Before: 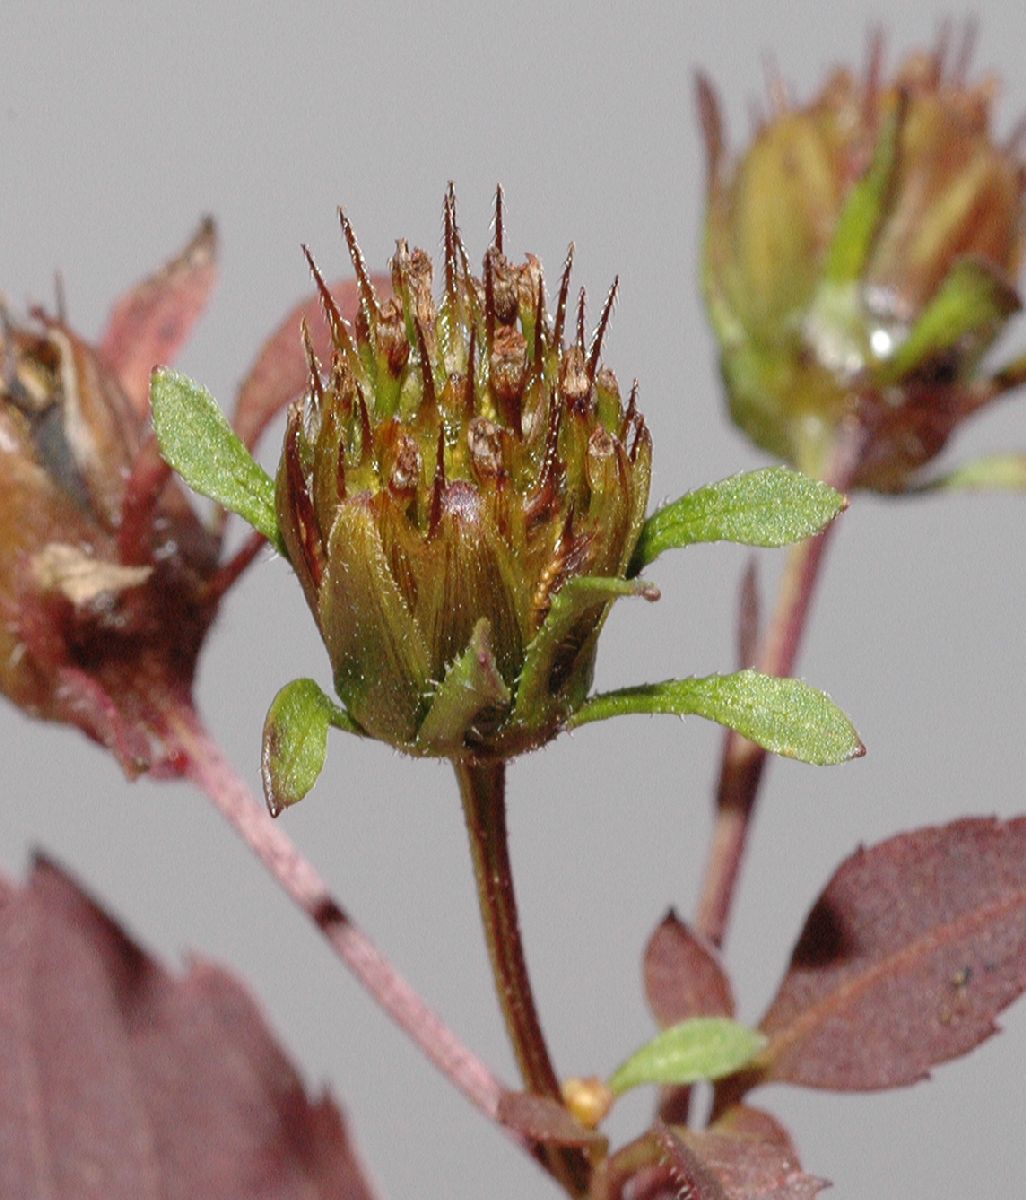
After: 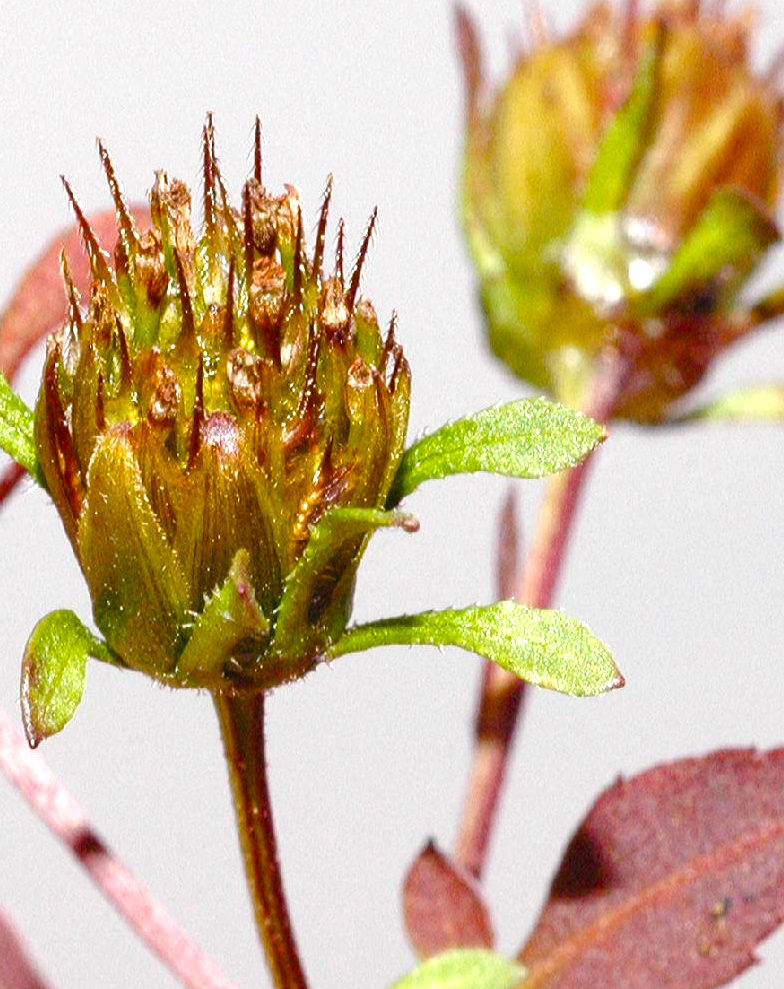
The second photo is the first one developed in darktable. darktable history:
color balance rgb: linear chroma grading › global chroma 9.808%, perceptual saturation grading › global saturation 20%, perceptual saturation grading › highlights -50.041%, perceptual saturation grading › shadows 30.089%, perceptual brilliance grading › global brilliance 29.227%, global vibrance 27.032%
crop: left 23.533%, top 5.83%, bottom 11.724%
